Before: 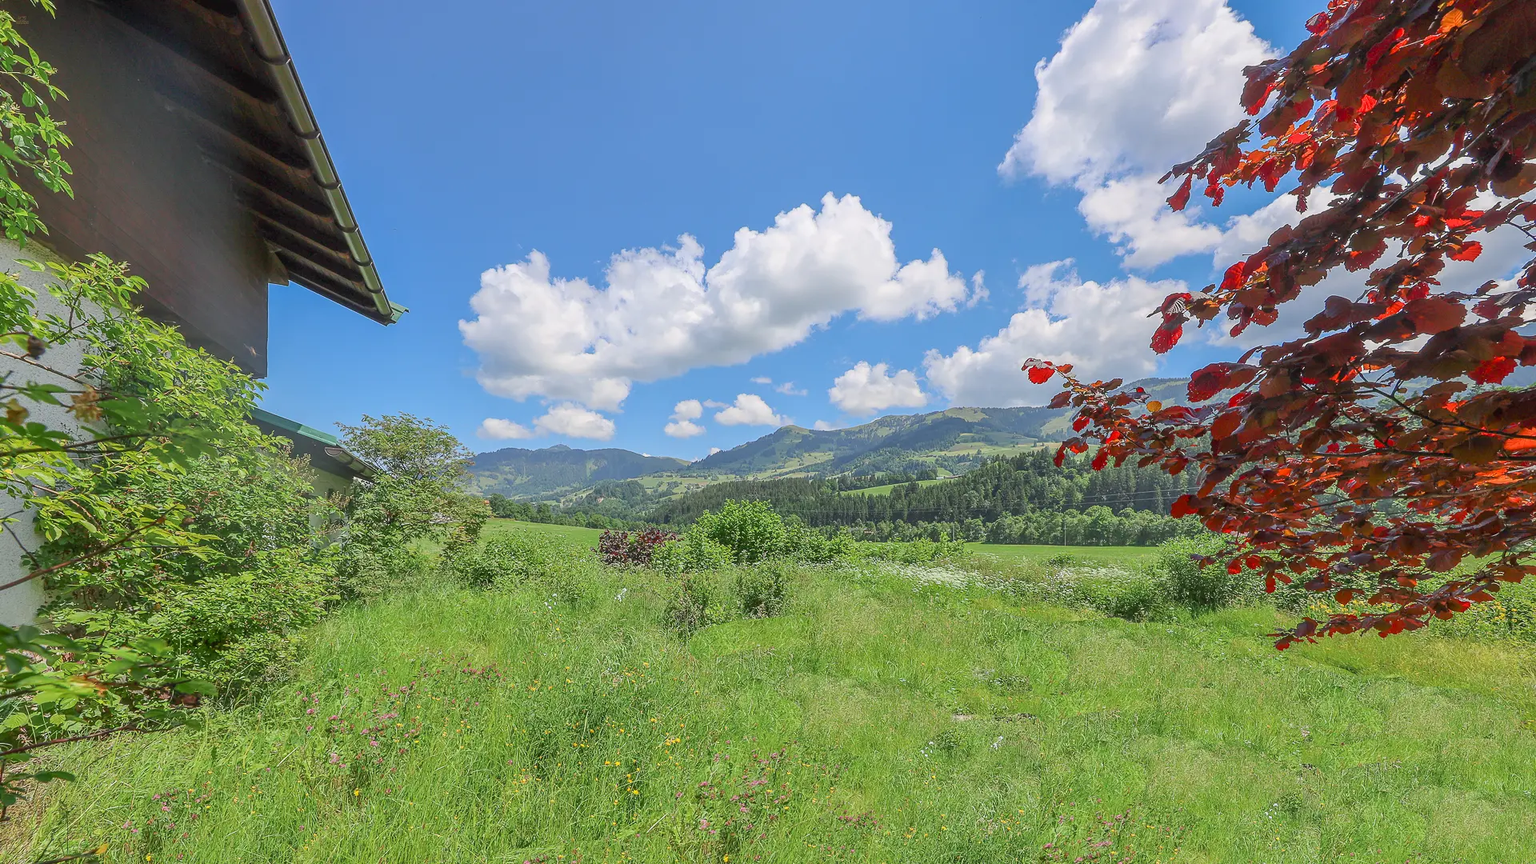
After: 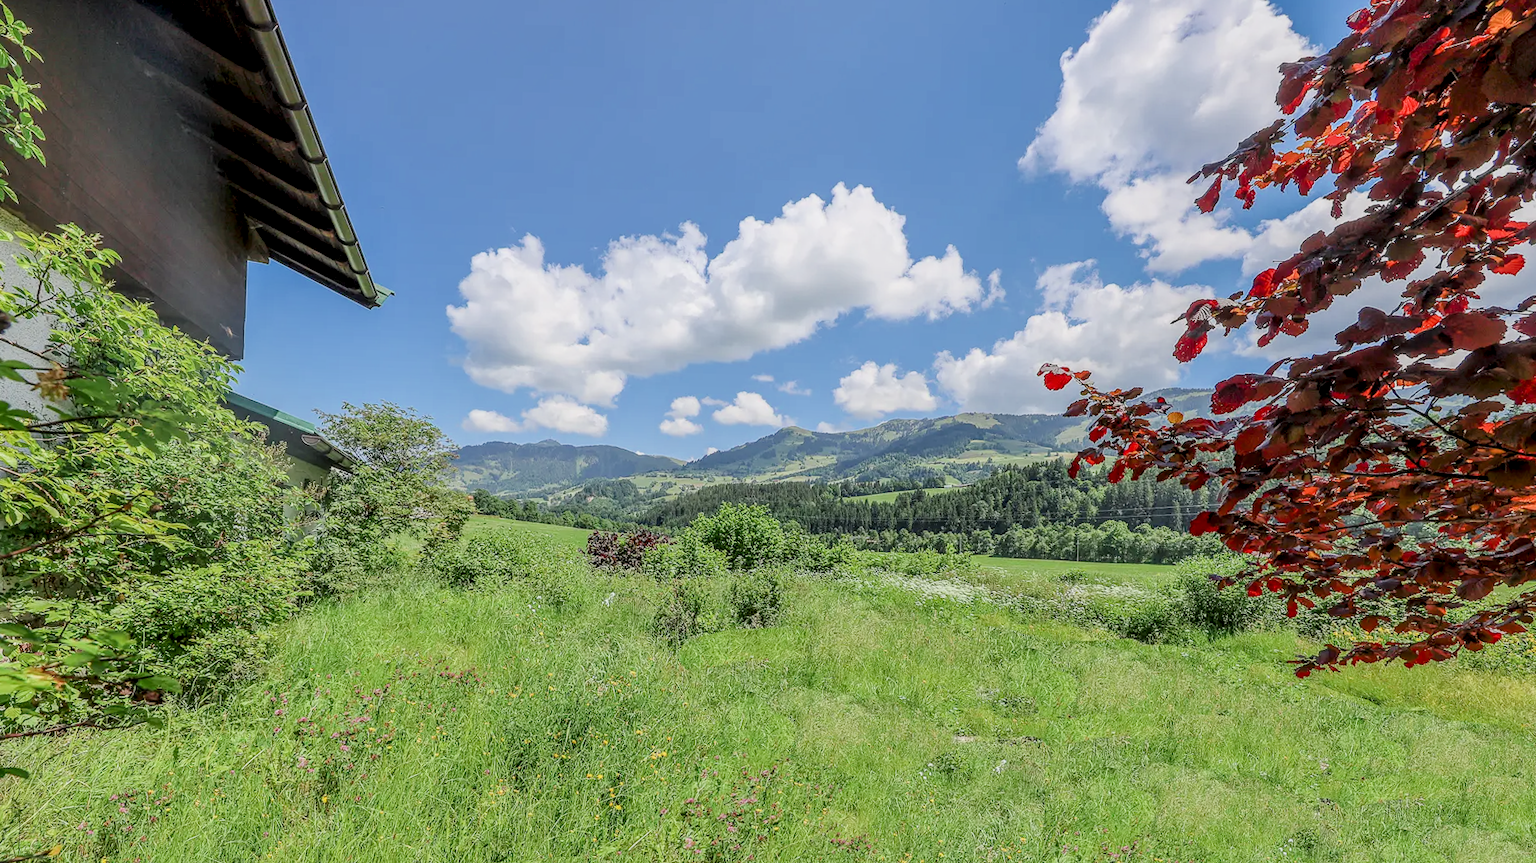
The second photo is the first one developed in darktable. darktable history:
filmic rgb: black relative exposure -7.65 EV, white relative exposure 4.56 EV, hardness 3.61
crop and rotate: angle -1.69°
exposure: exposure 0.217 EV, compensate highlight preservation false
local contrast: detail 150%
